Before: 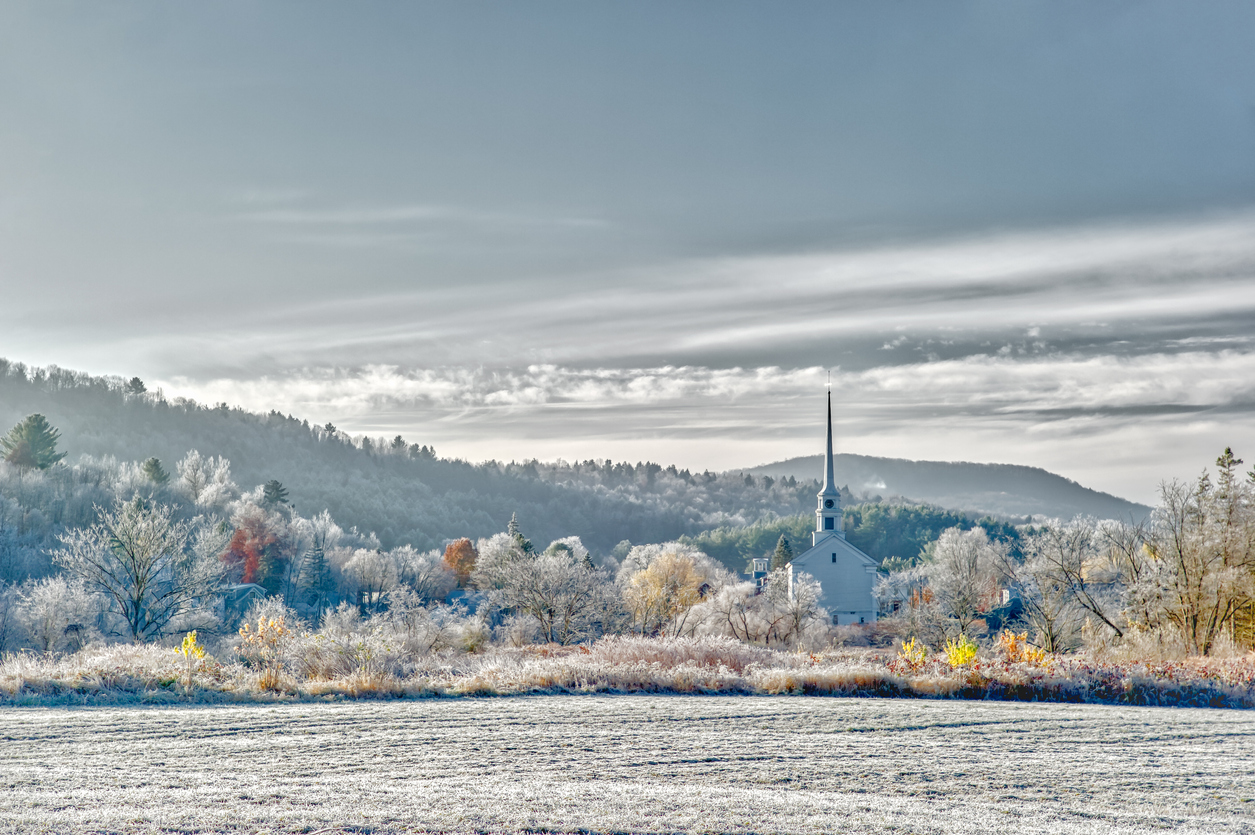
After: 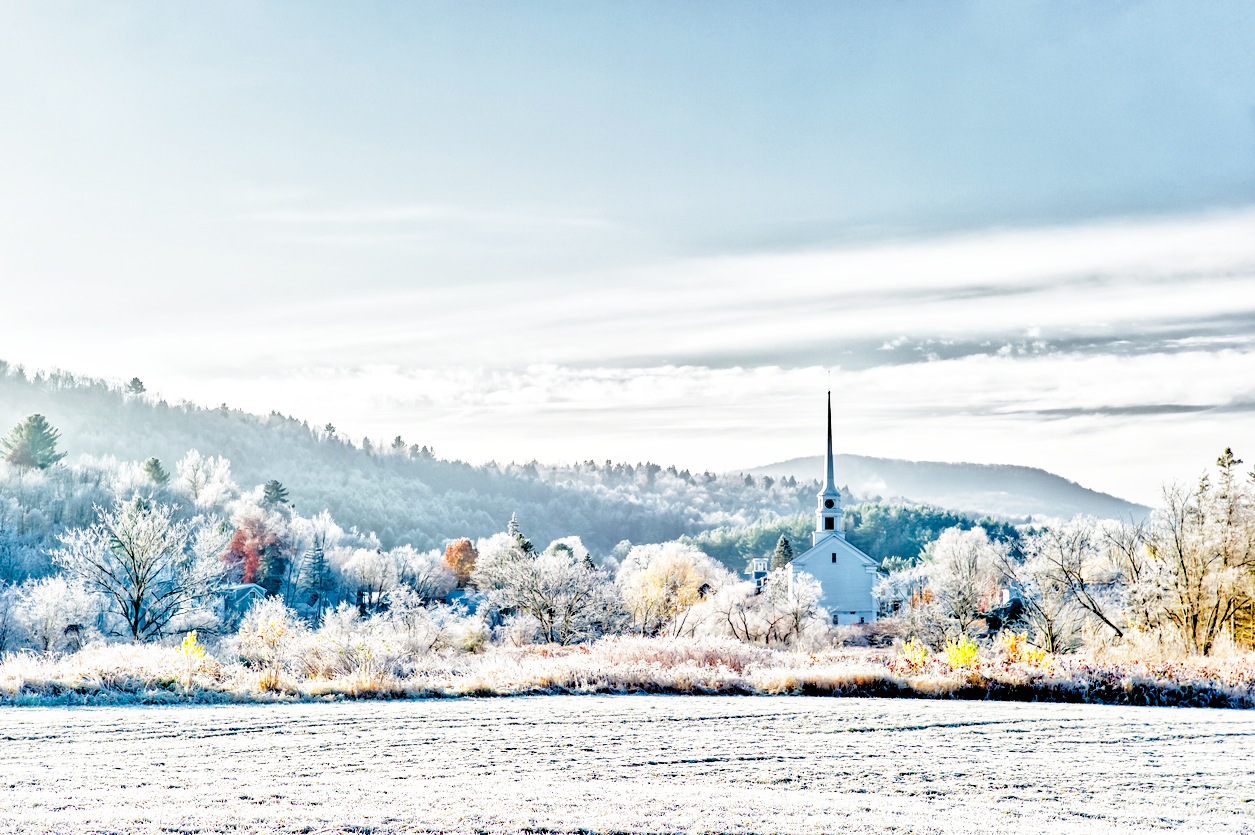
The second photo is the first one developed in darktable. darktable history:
rgb levels: levels [[0.034, 0.472, 0.904], [0, 0.5, 1], [0, 0.5, 1]]
base curve: curves: ch0 [(0, 0) (0.026, 0.03) (0.109, 0.232) (0.351, 0.748) (0.669, 0.968) (1, 1)], preserve colors none
